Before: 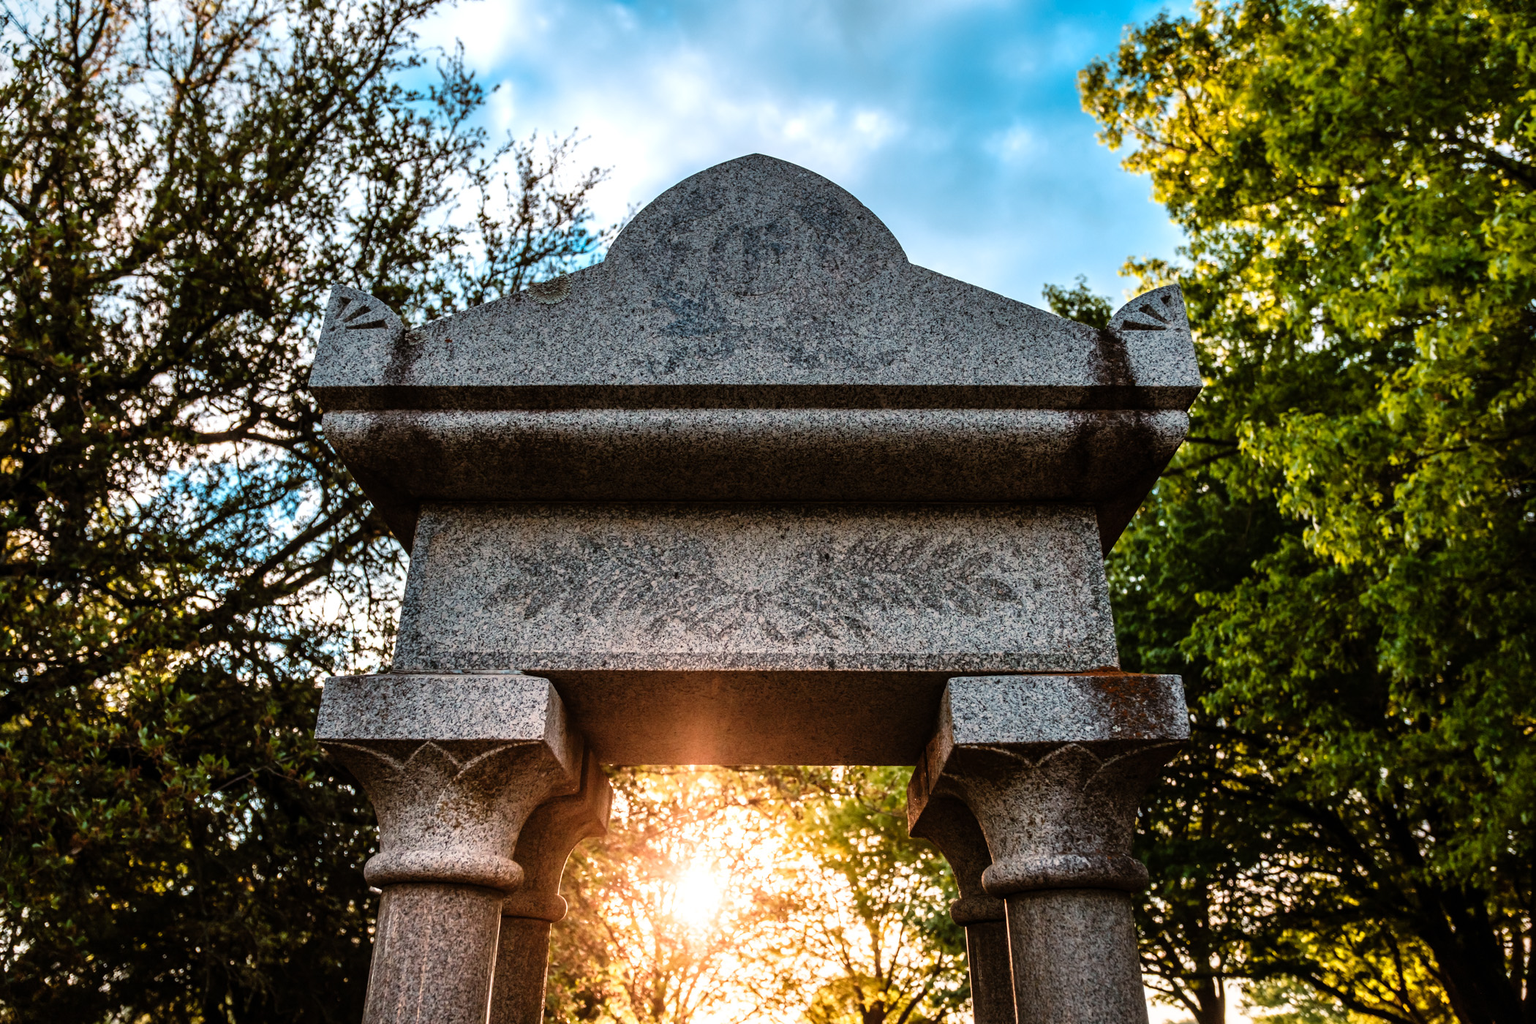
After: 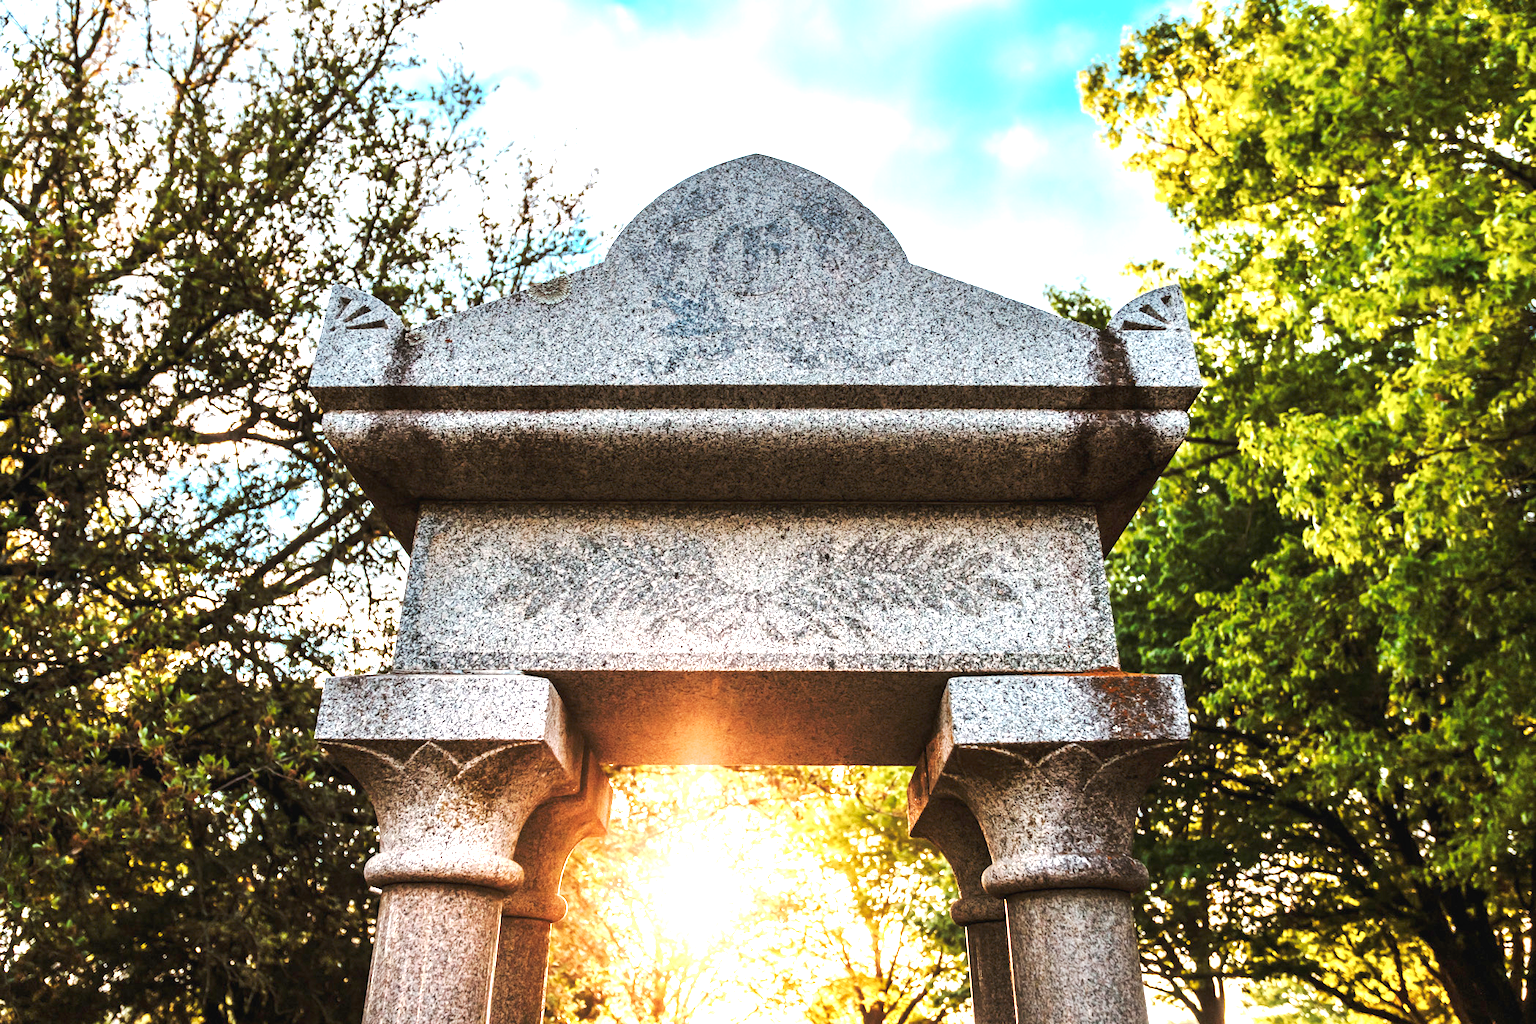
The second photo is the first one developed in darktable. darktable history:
exposure: black level correction 0, exposure 1.5 EV, compensate highlight preservation false
tone curve: curves: ch0 [(0, 0) (0.003, 0.026) (0.011, 0.03) (0.025, 0.047) (0.044, 0.082) (0.069, 0.119) (0.1, 0.157) (0.136, 0.19) (0.177, 0.231) (0.224, 0.27) (0.277, 0.318) (0.335, 0.383) (0.399, 0.456) (0.468, 0.532) (0.543, 0.618) (0.623, 0.71) (0.709, 0.786) (0.801, 0.851) (0.898, 0.908) (1, 1)], preserve colors none
